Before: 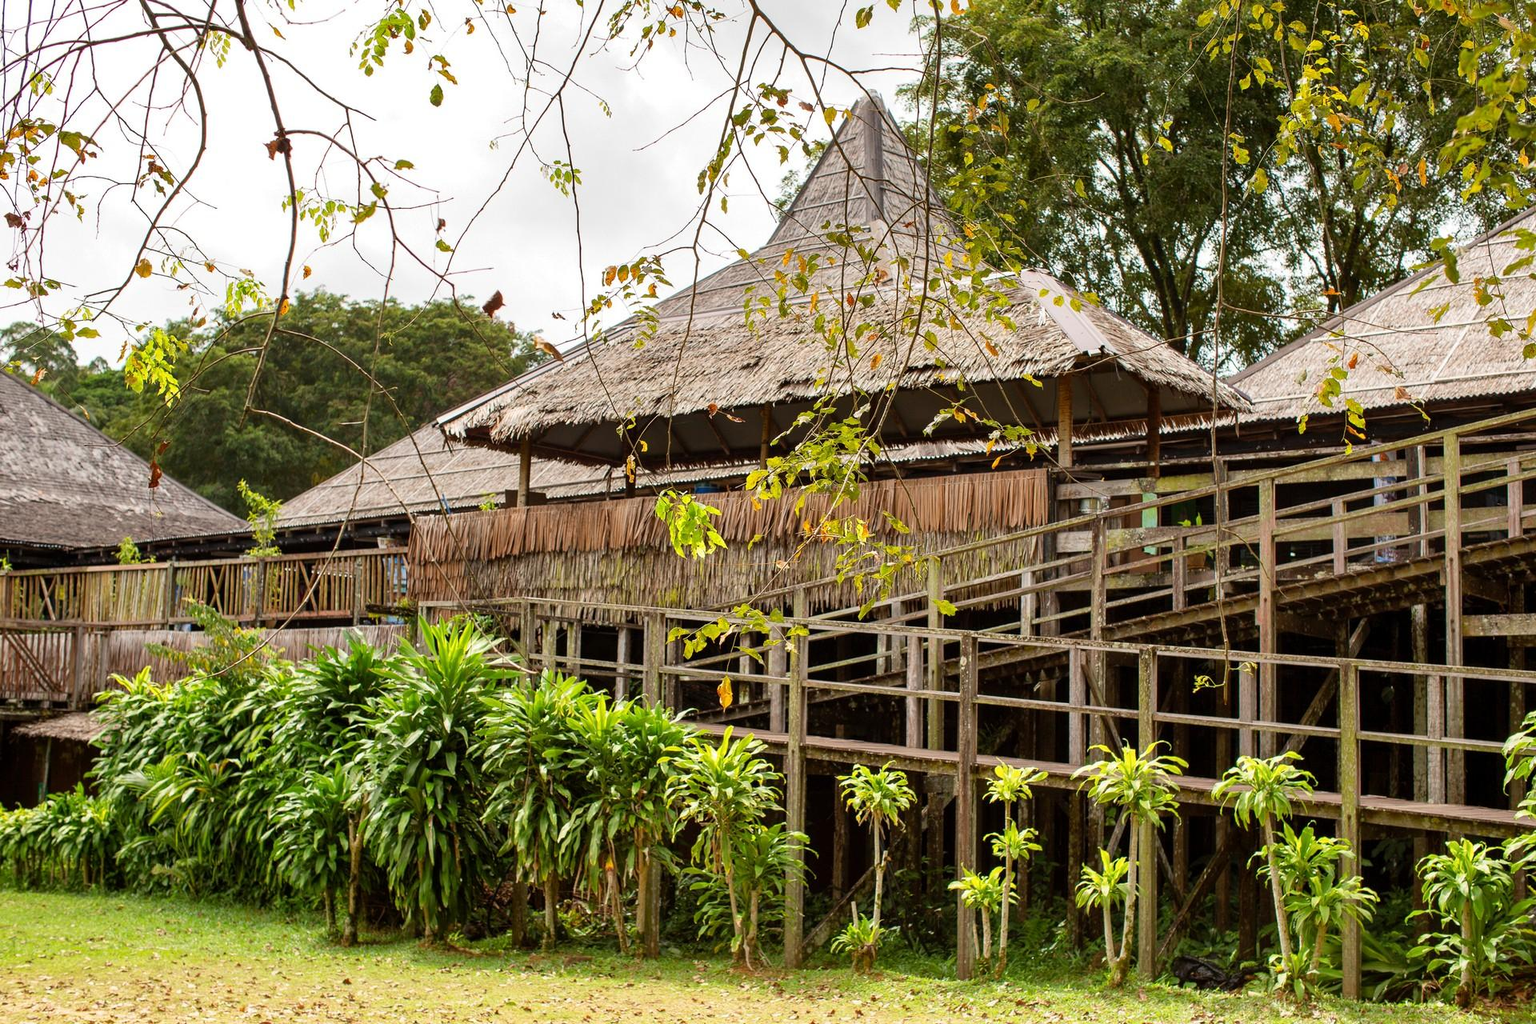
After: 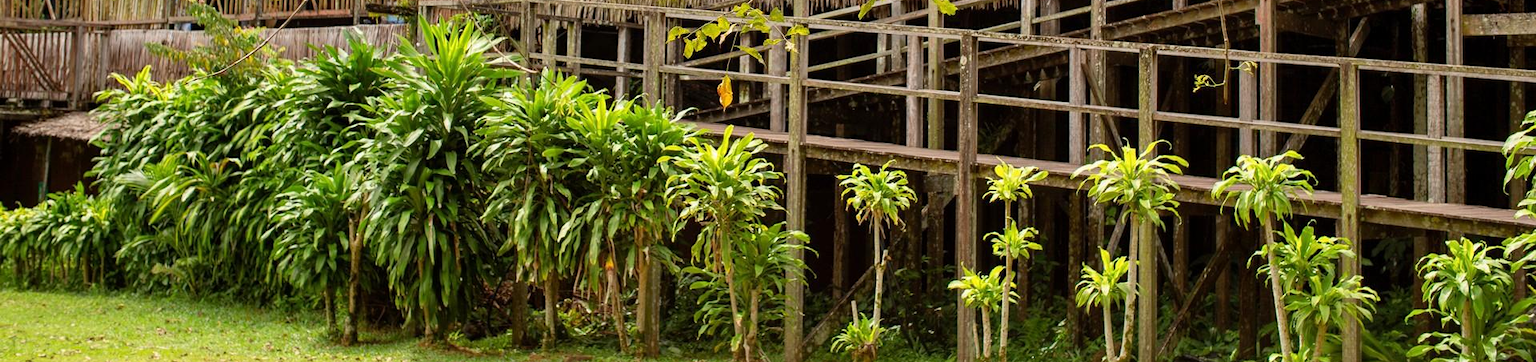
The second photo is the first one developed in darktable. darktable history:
crop and rotate: top 58.688%, bottom 5.907%
